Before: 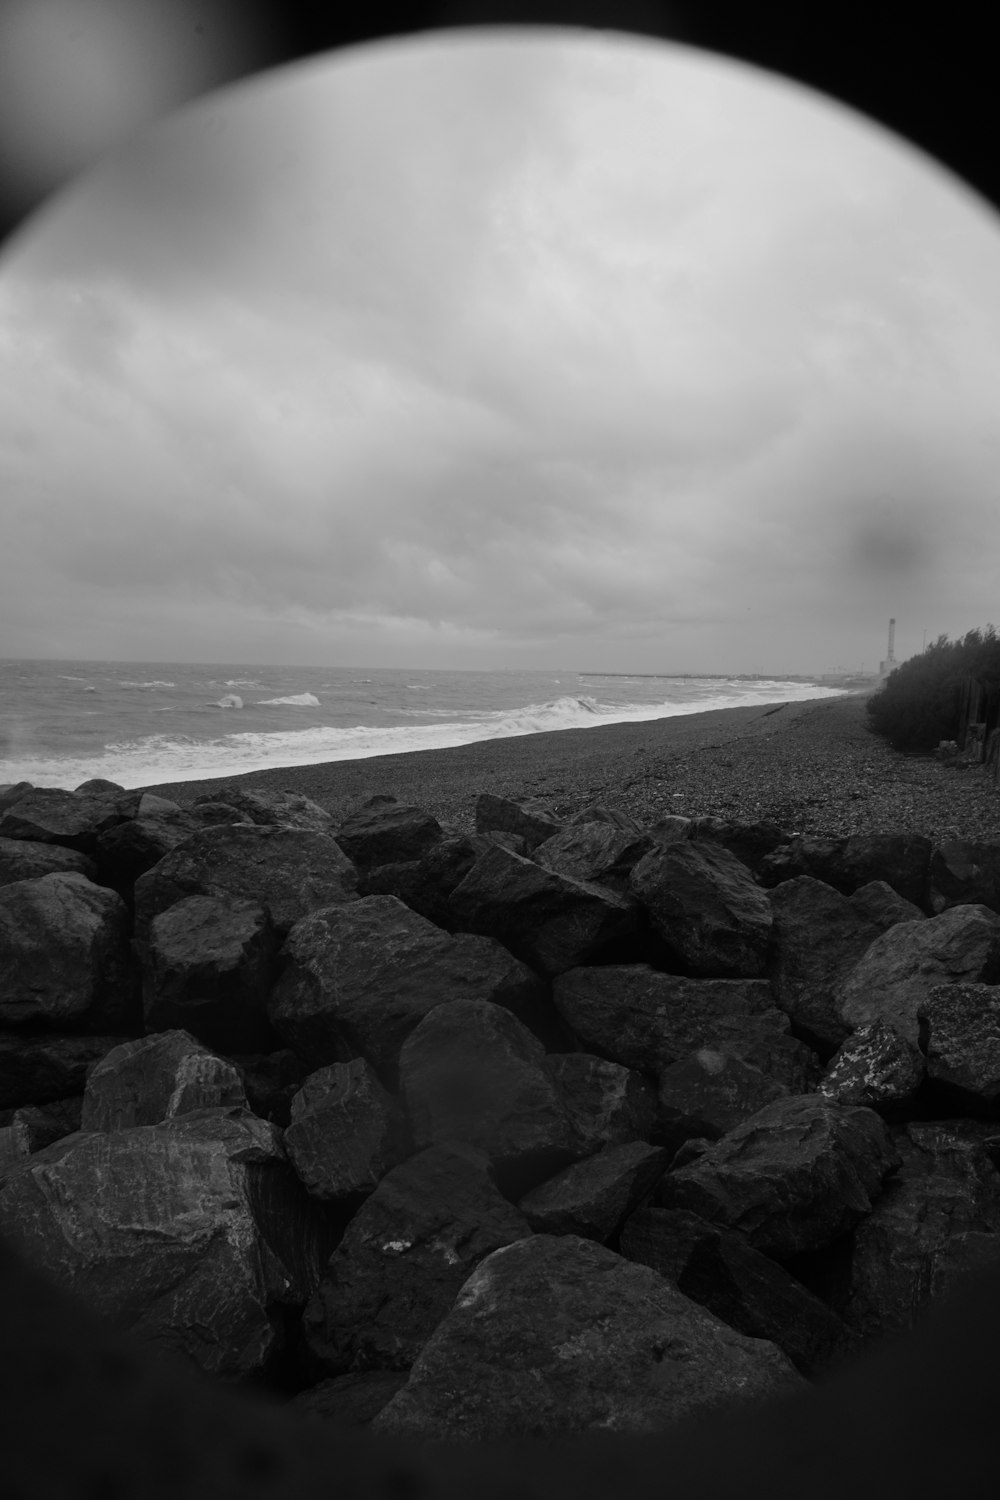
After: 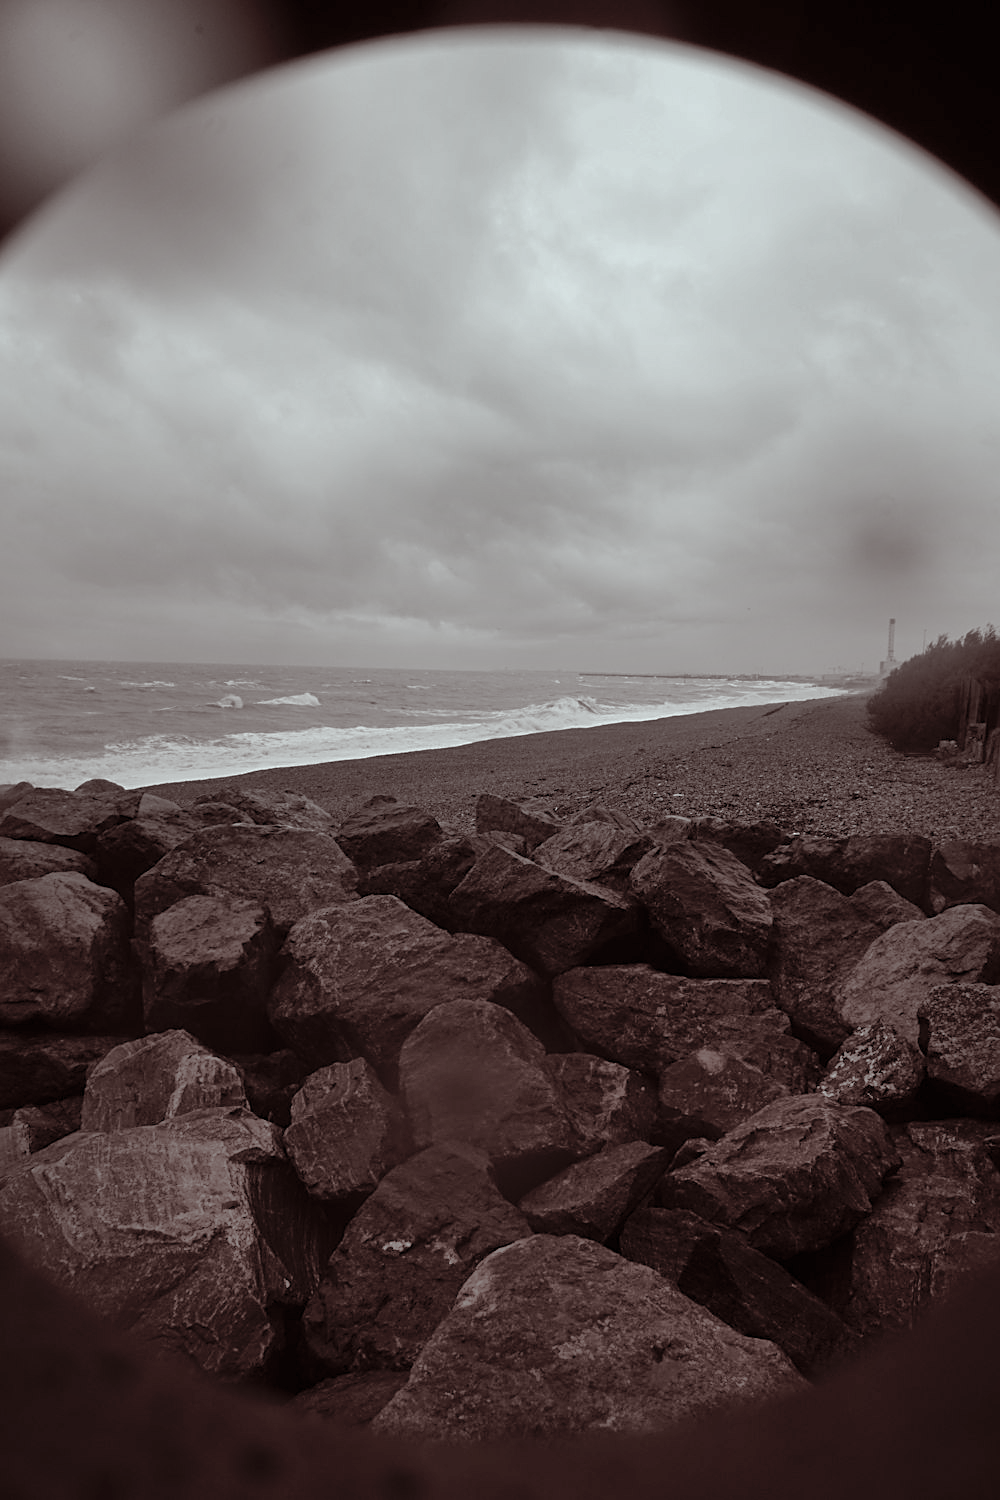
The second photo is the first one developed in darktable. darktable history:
exposure: exposure 0.17 EV, compensate exposure bias true, compensate highlight preservation false
sharpen: on, module defaults
color calibration: gray › normalize channels true, illuminant Planckian (black body), adaptation linear Bradford (ICC v4), x 0.36, y 0.366, temperature 4518.36 K, gamut compression 0.005
color balance rgb: shadows lift › luminance -9.665%, power › chroma 1.567%, power › hue 27.72°, perceptual saturation grading › global saturation 20%, perceptual saturation grading › highlights -25.023%, perceptual saturation grading › shadows 49.655%, global vibrance -24.73%
shadows and highlights: on, module defaults
